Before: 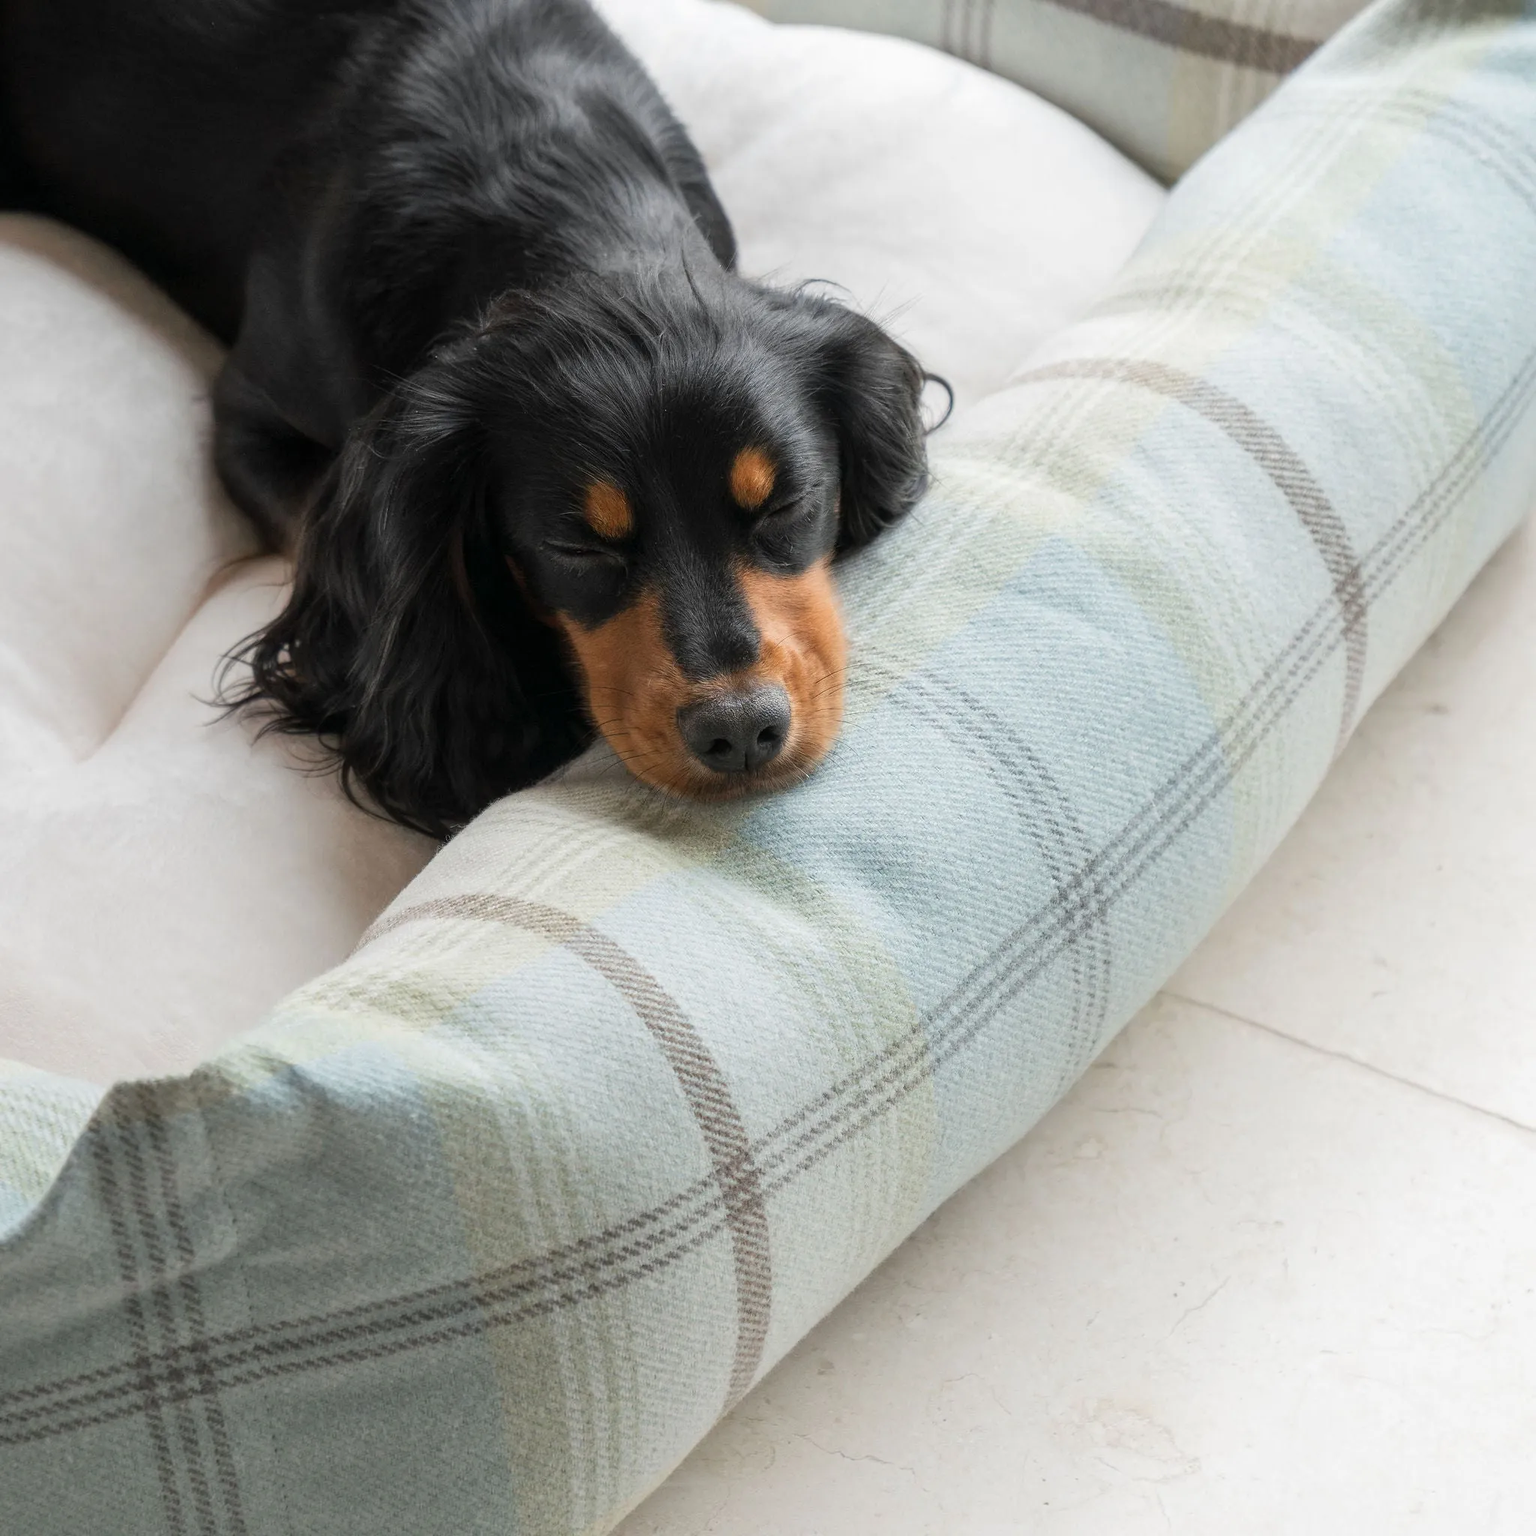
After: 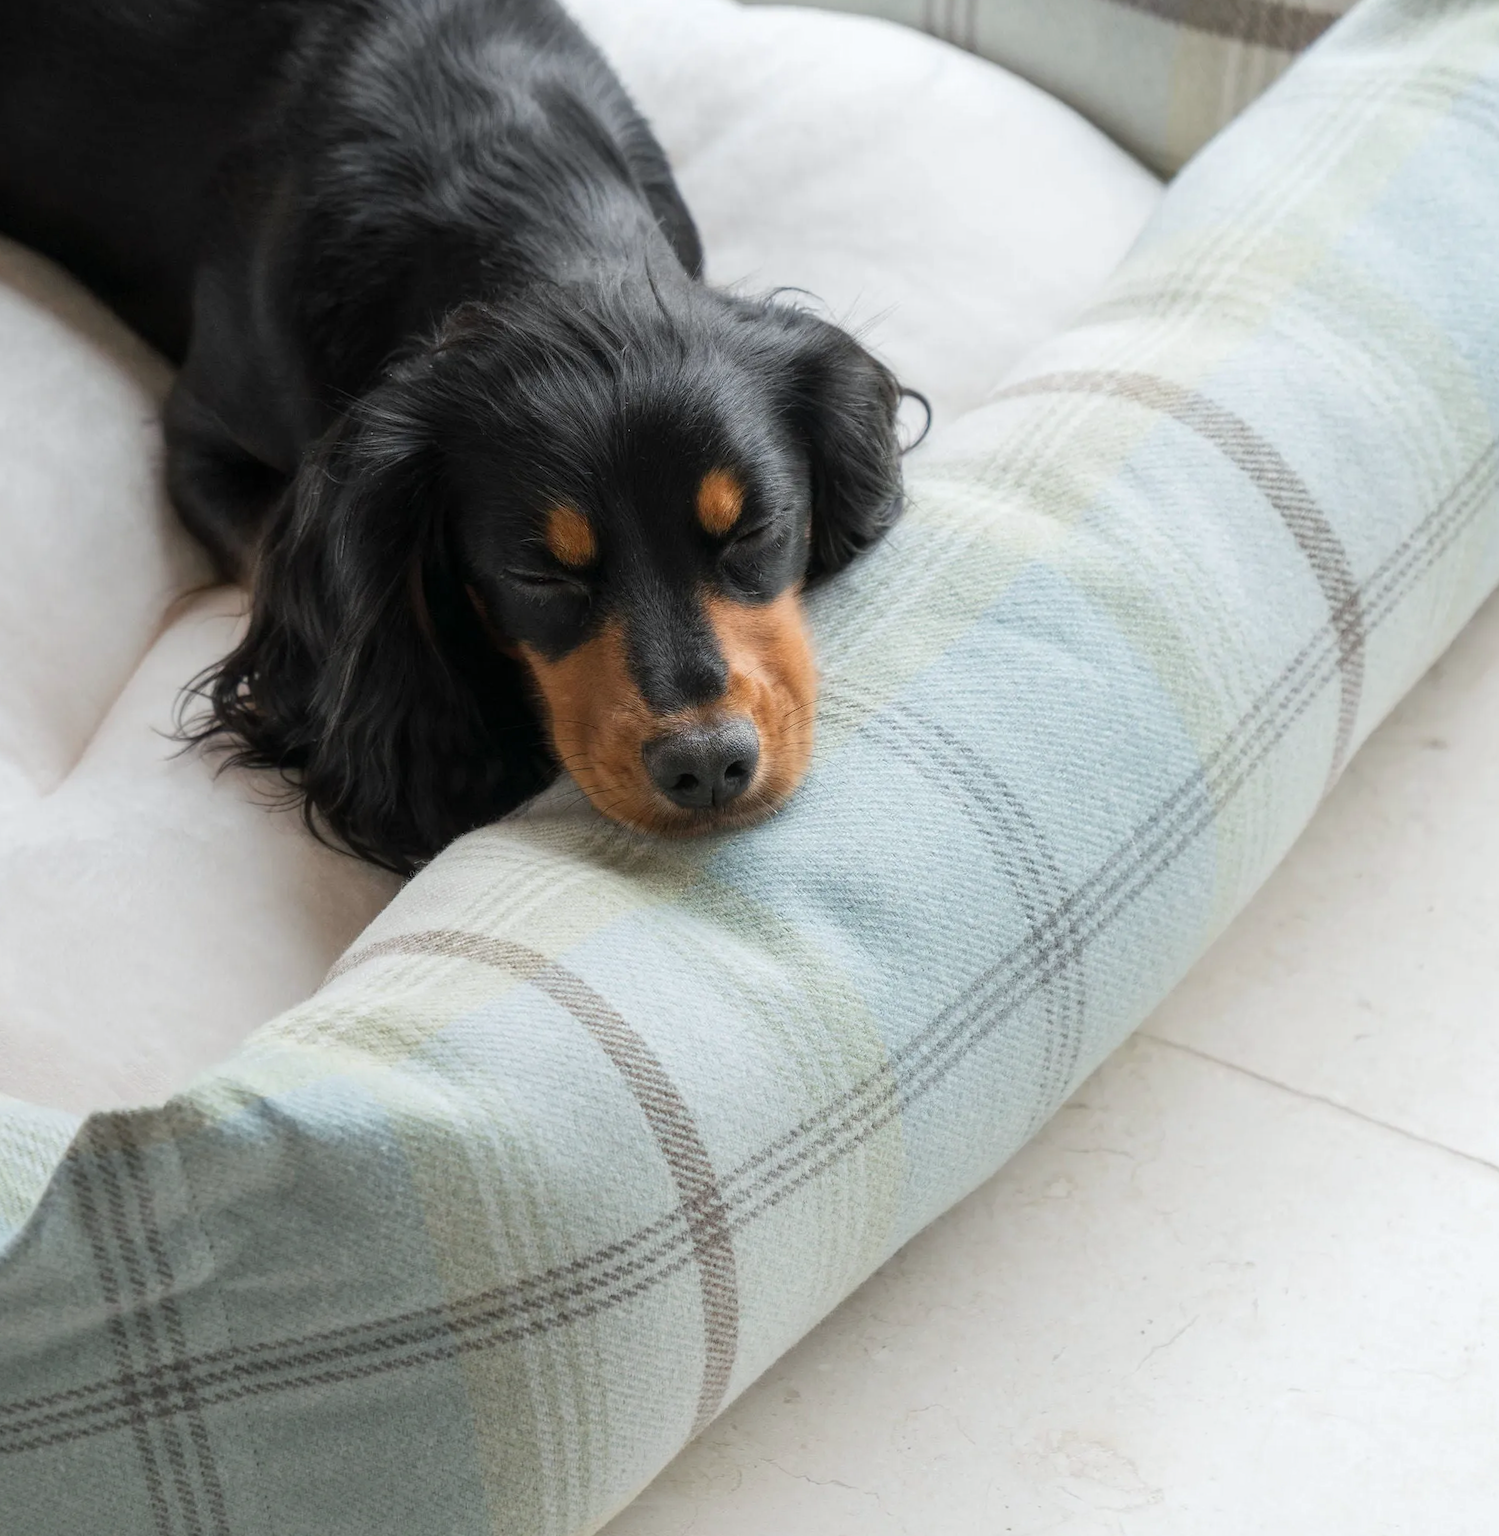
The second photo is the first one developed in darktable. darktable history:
rotate and perspective: rotation 0.074°, lens shift (vertical) 0.096, lens shift (horizontal) -0.041, crop left 0.043, crop right 0.952, crop top 0.024, crop bottom 0.979
white balance: red 0.986, blue 1.01
